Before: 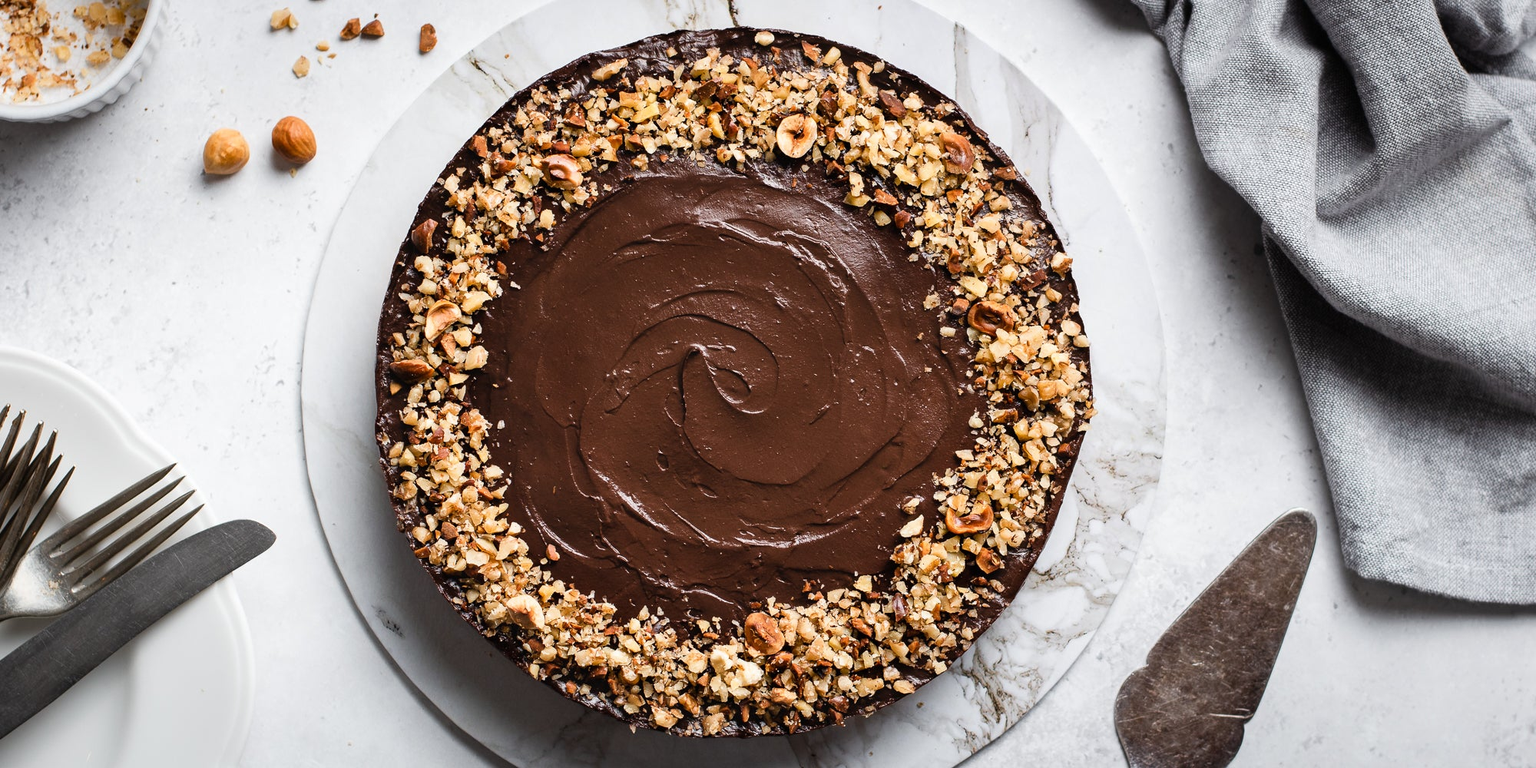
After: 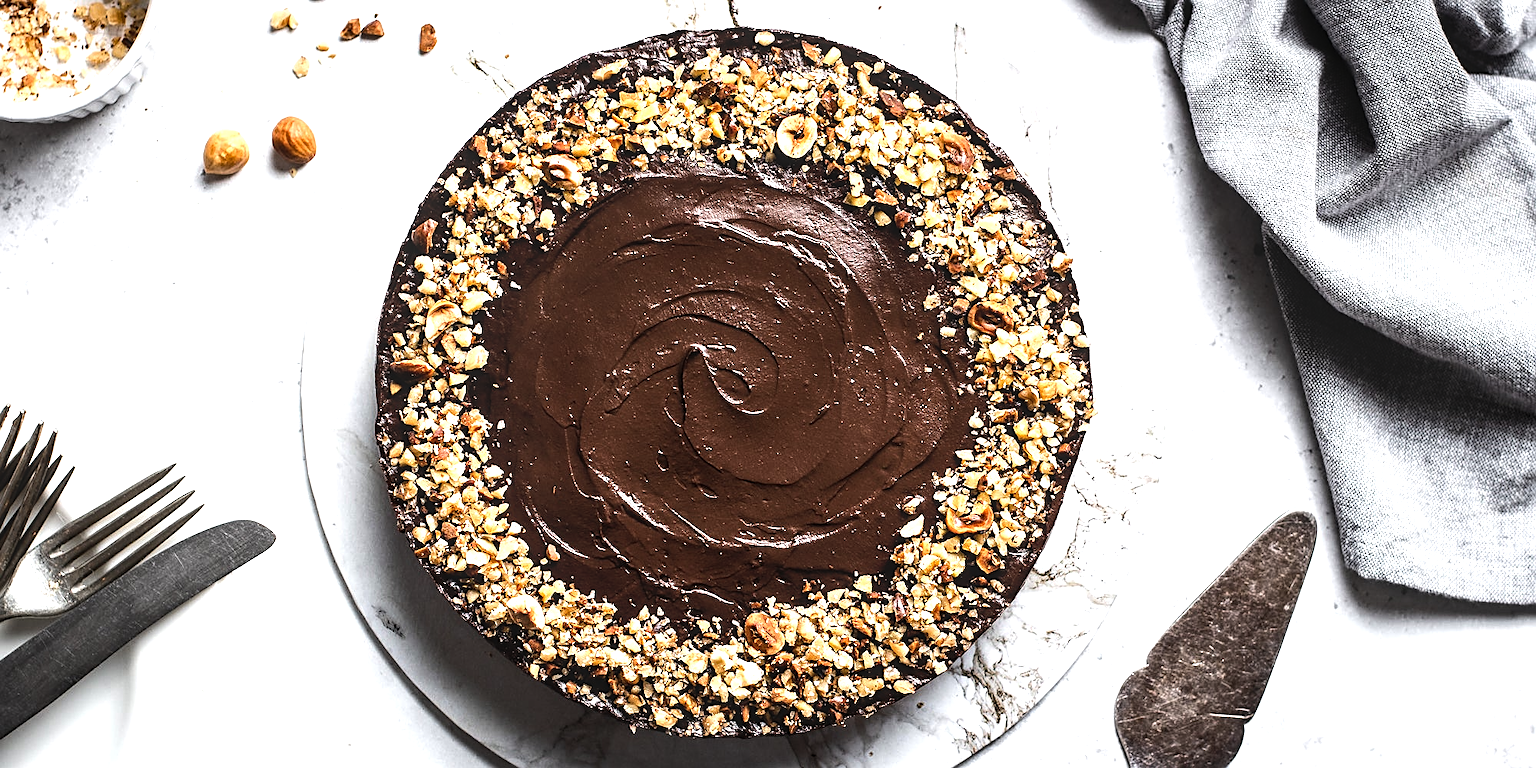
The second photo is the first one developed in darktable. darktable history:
sharpen: amount 0.476
local contrast: detail 130%
tone equalizer: -8 EV -1.06 EV, -7 EV -0.973 EV, -6 EV -0.874 EV, -5 EV -0.615 EV, -3 EV 0.609 EV, -2 EV 0.85 EV, -1 EV 0.997 EV, +0 EV 1.06 EV, edges refinement/feathering 500, mask exposure compensation -1.57 EV, preserve details no
